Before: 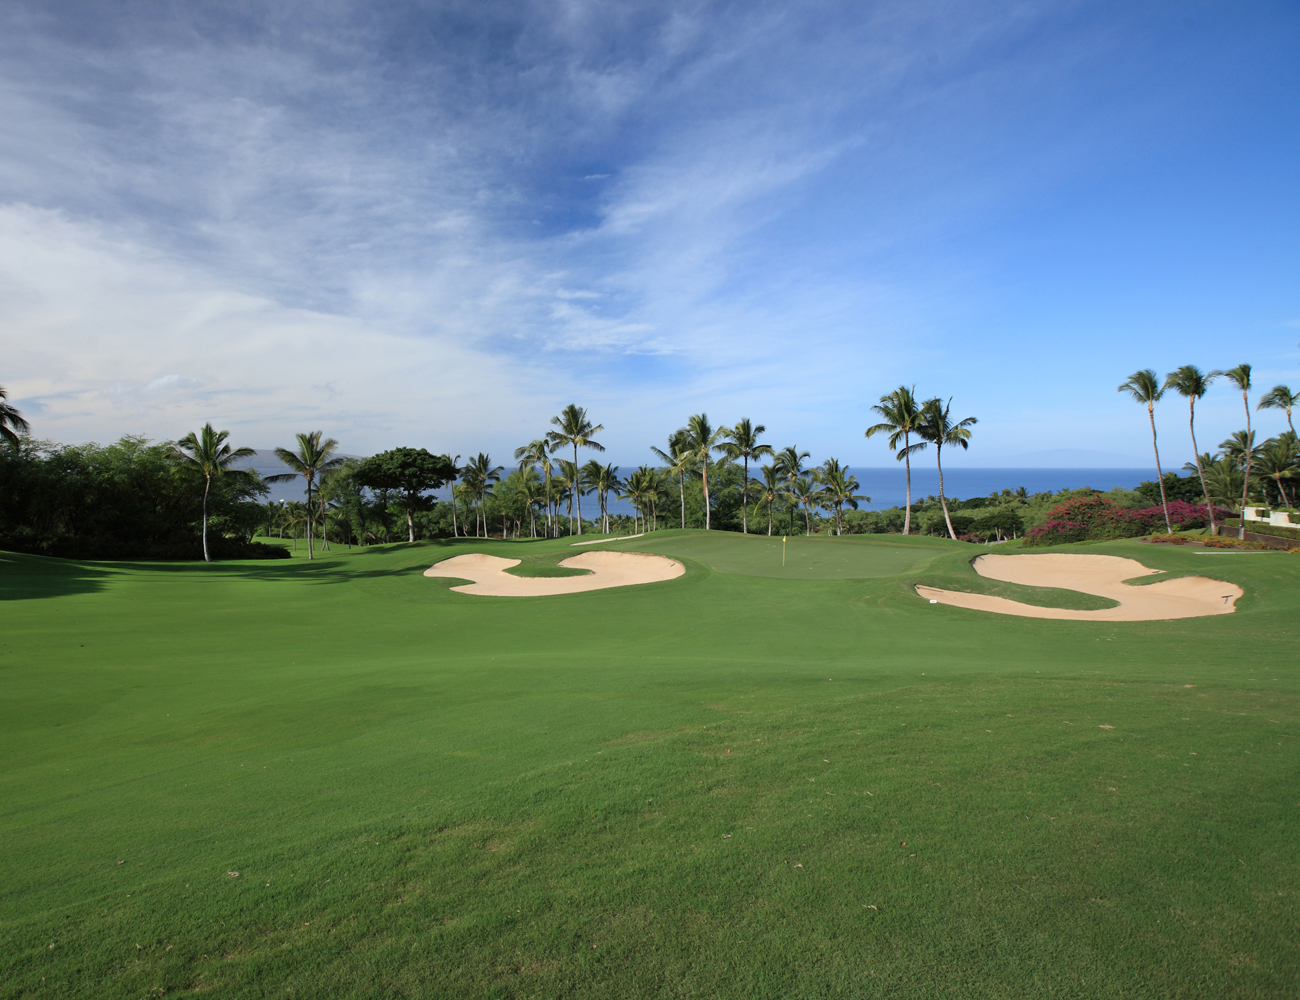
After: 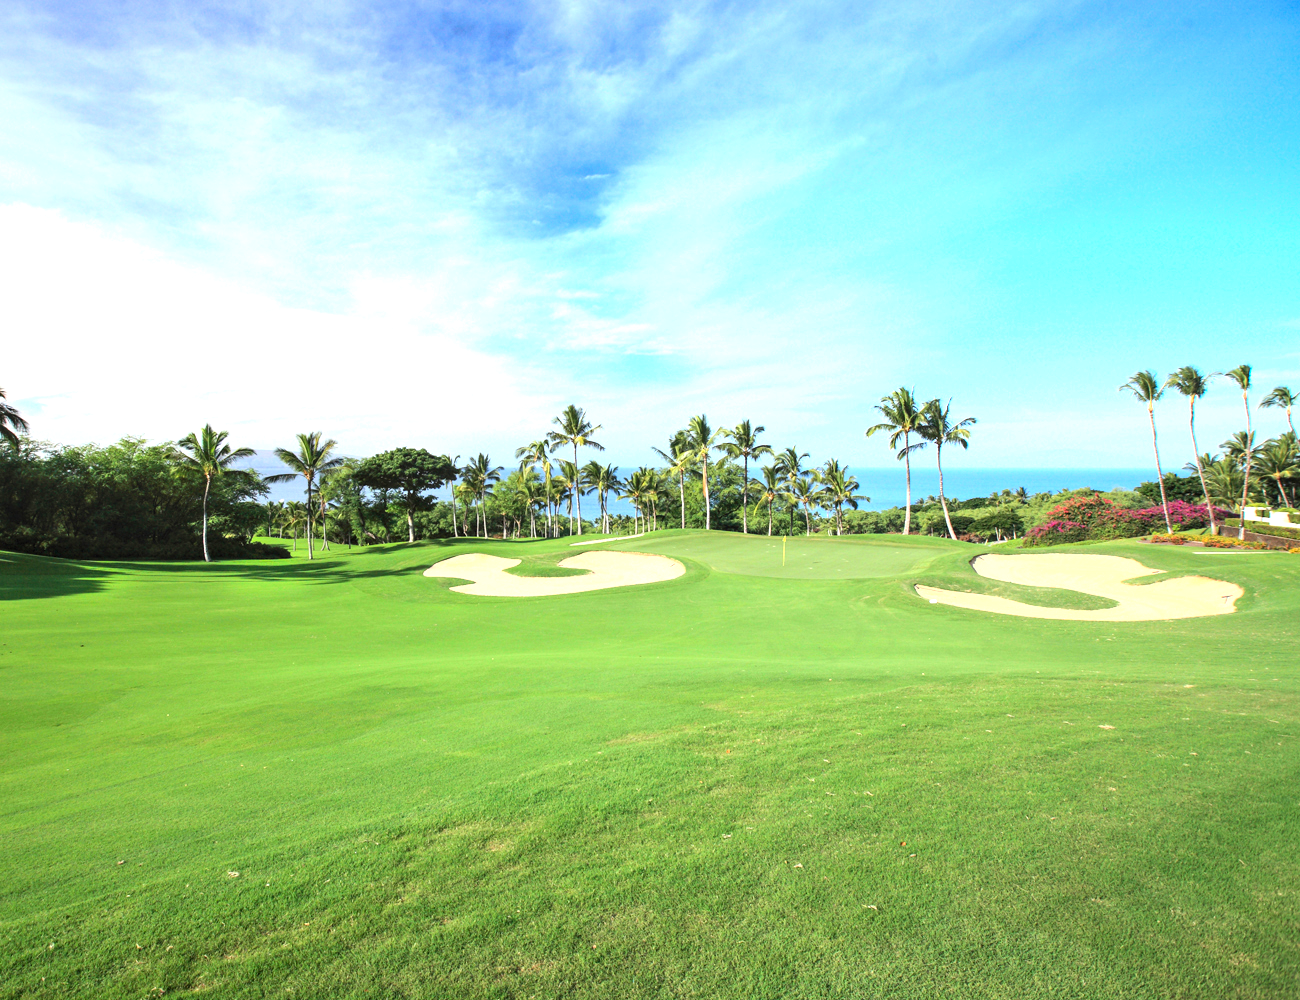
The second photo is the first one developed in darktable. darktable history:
contrast brightness saturation: contrast 0.203, brightness 0.168, saturation 0.225
color balance rgb: perceptual saturation grading › global saturation 0.492%, perceptual brilliance grading › global brilliance 24.921%
local contrast: on, module defaults
exposure: black level correction 0.001, exposure 0.498 EV, compensate highlight preservation false
